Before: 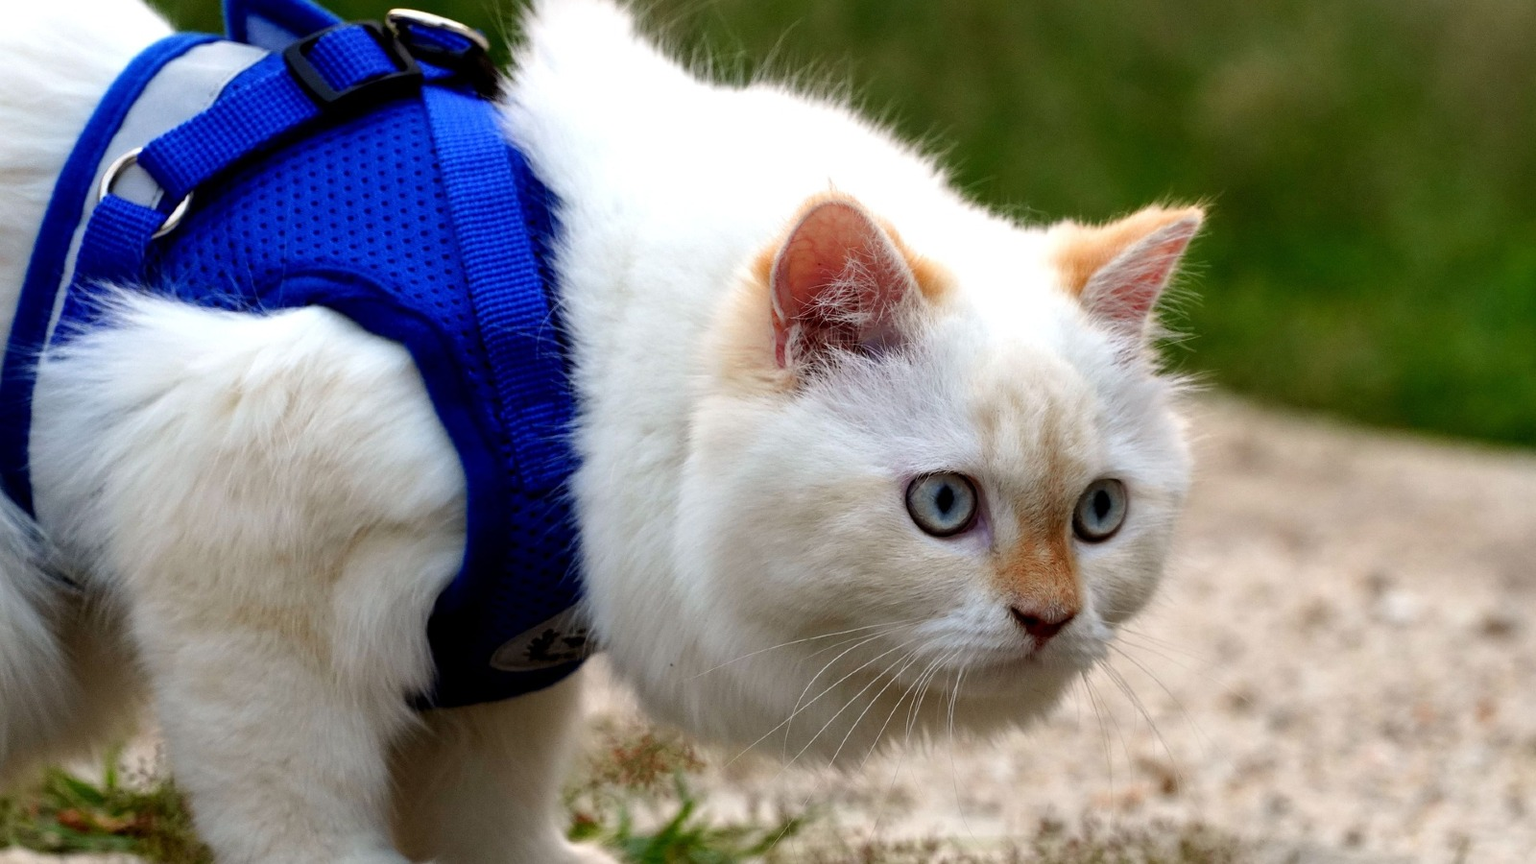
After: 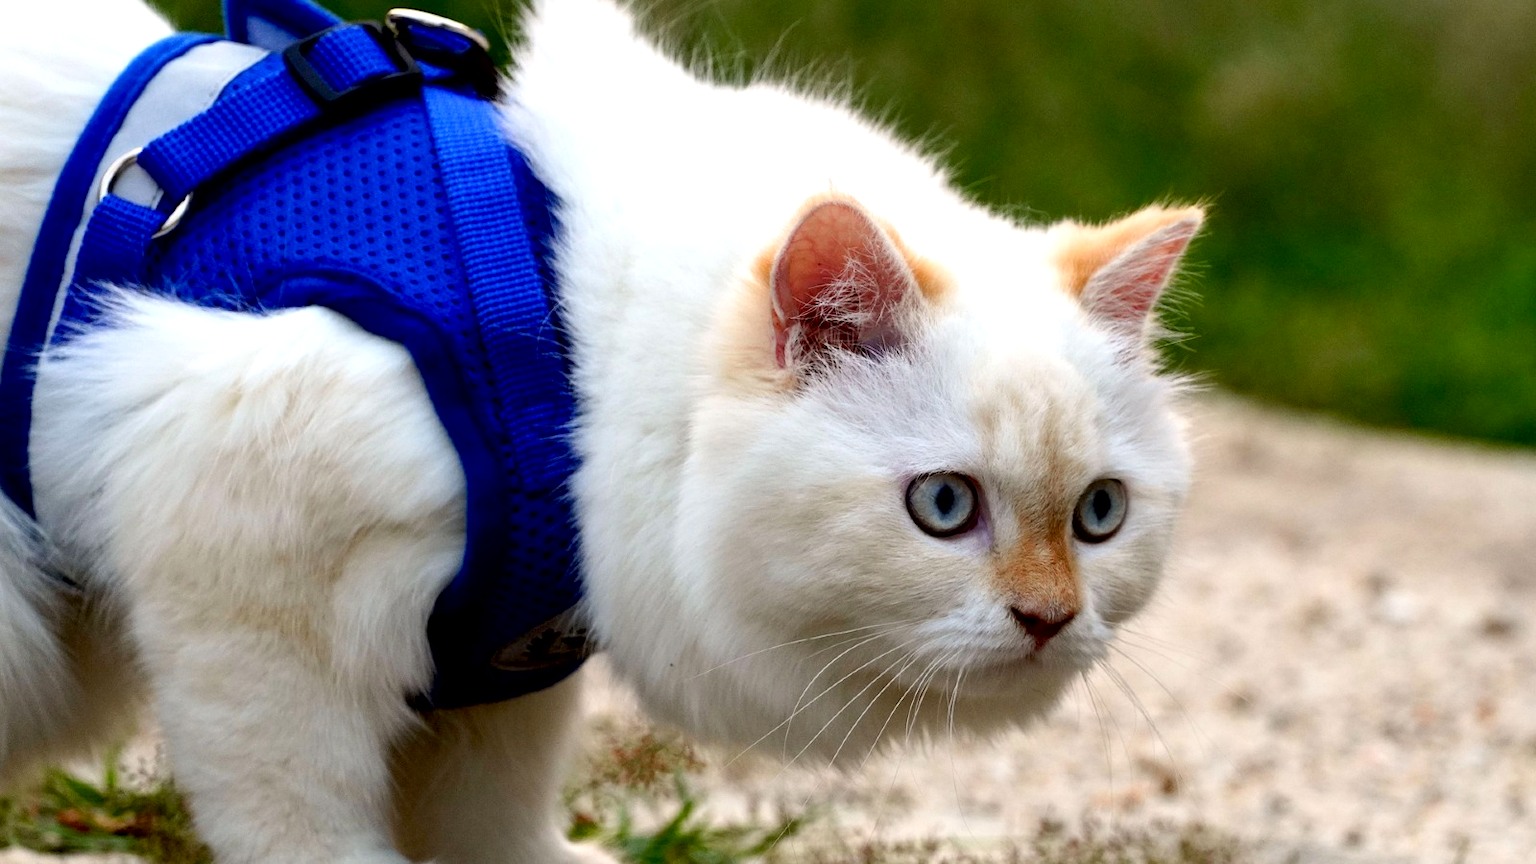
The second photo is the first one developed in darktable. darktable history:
exposure: black level correction 0.007, exposure 0.156 EV, compensate exposure bias true, compensate highlight preservation false
contrast brightness saturation: contrast 0.105, brightness 0.025, saturation 0.019
